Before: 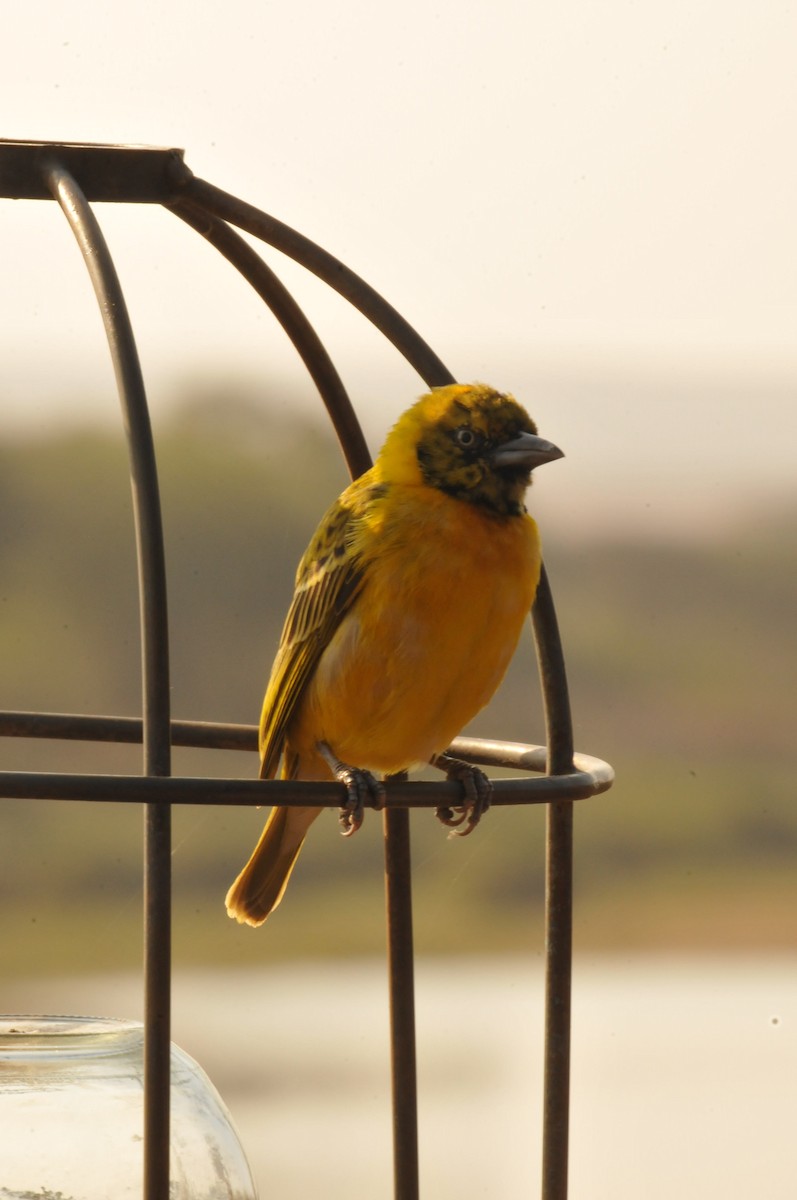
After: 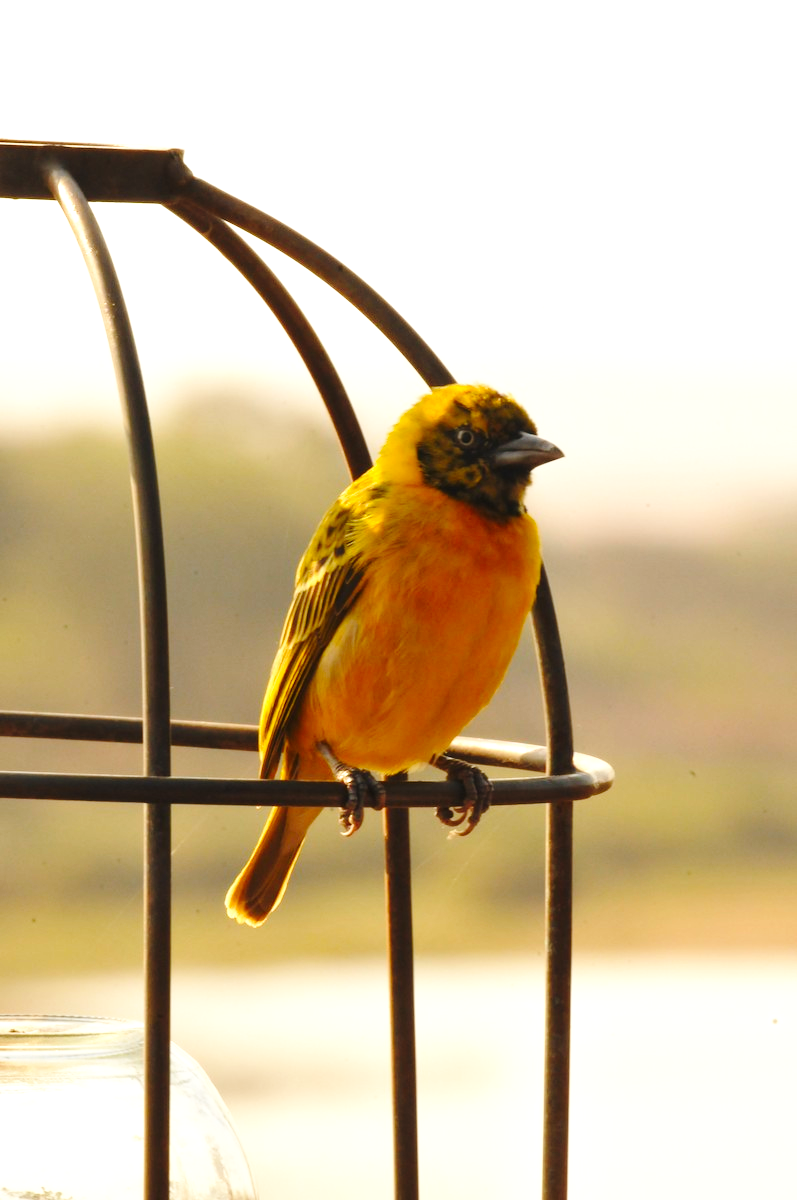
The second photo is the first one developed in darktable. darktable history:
contrast brightness saturation: saturation 0.13
base curve: curves: ch0 [(0, 0) (0.028, 0.03) (0.121, 0.232) (0.46, 0.748) (0.859, 0.968) (1, 1)], preserve colors none
levels: levels [0, 0.476, 0.951]
